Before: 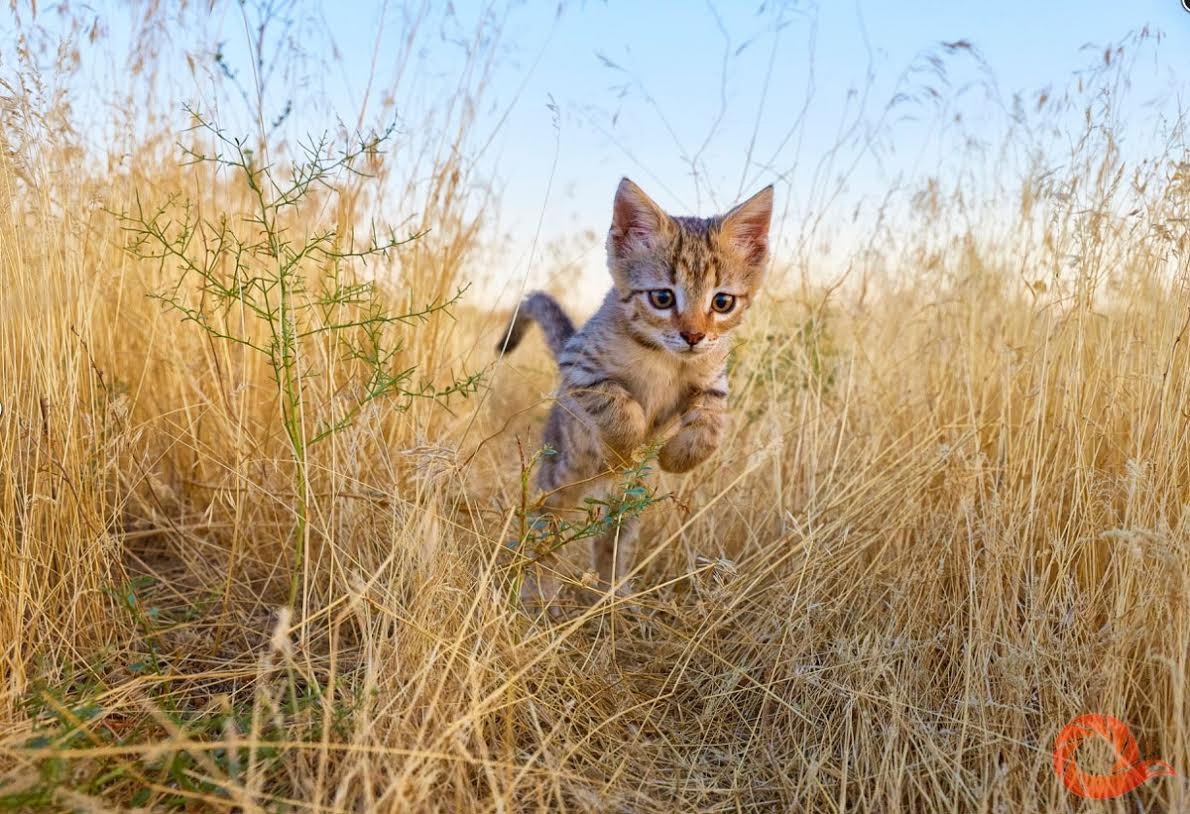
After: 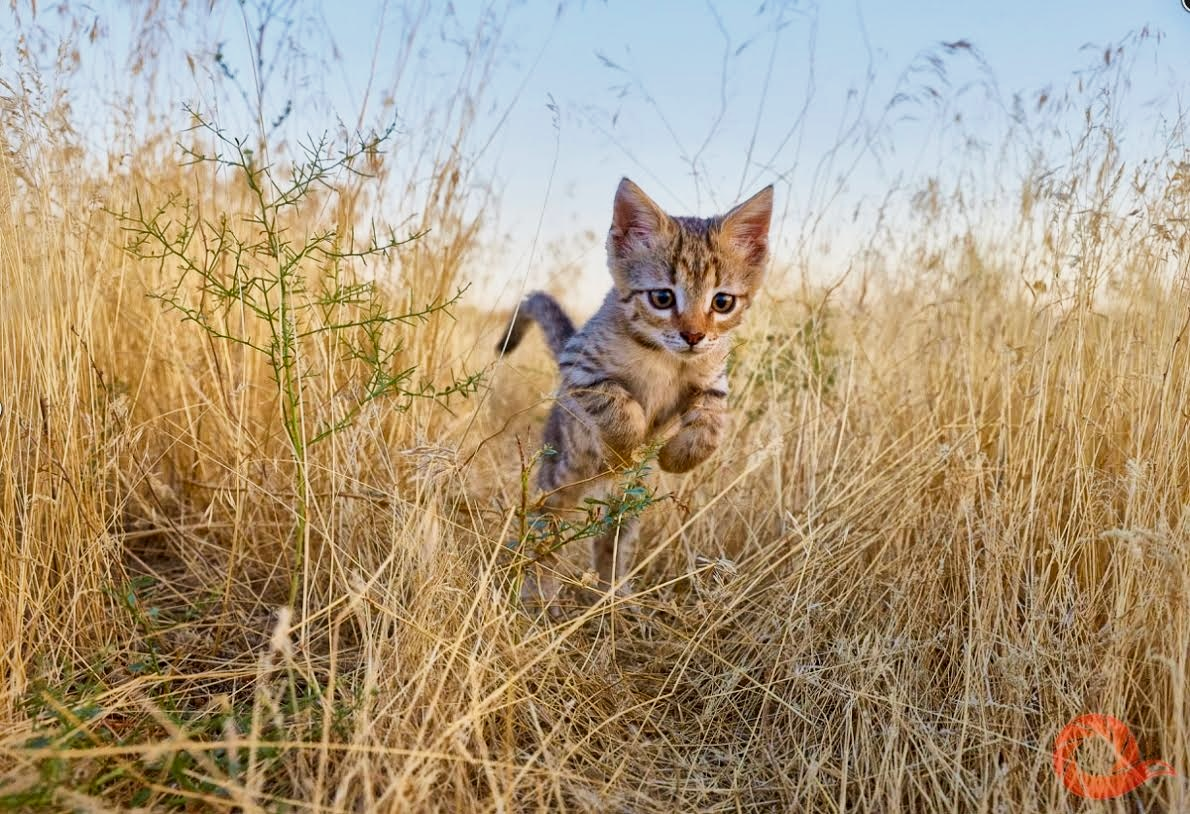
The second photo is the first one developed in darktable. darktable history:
local contrast: mode bilateral grid, contrast 20, coarseness 50, detail 148%, midtone range 0.2
filmic rgb: black relative exposure -14.19 EV, white relative exposure 3.39 EV, hardness 7.89, preserve chrominance max RGB
